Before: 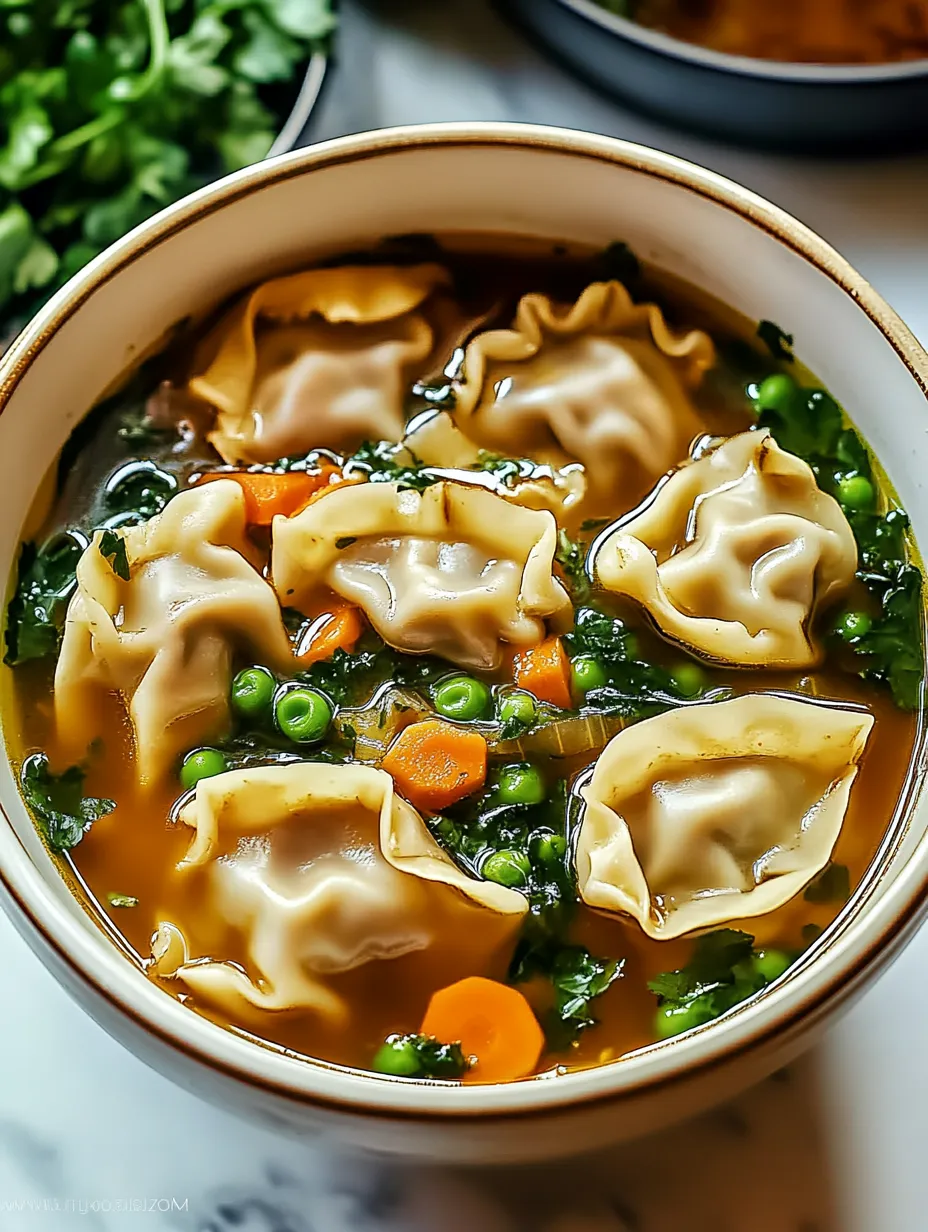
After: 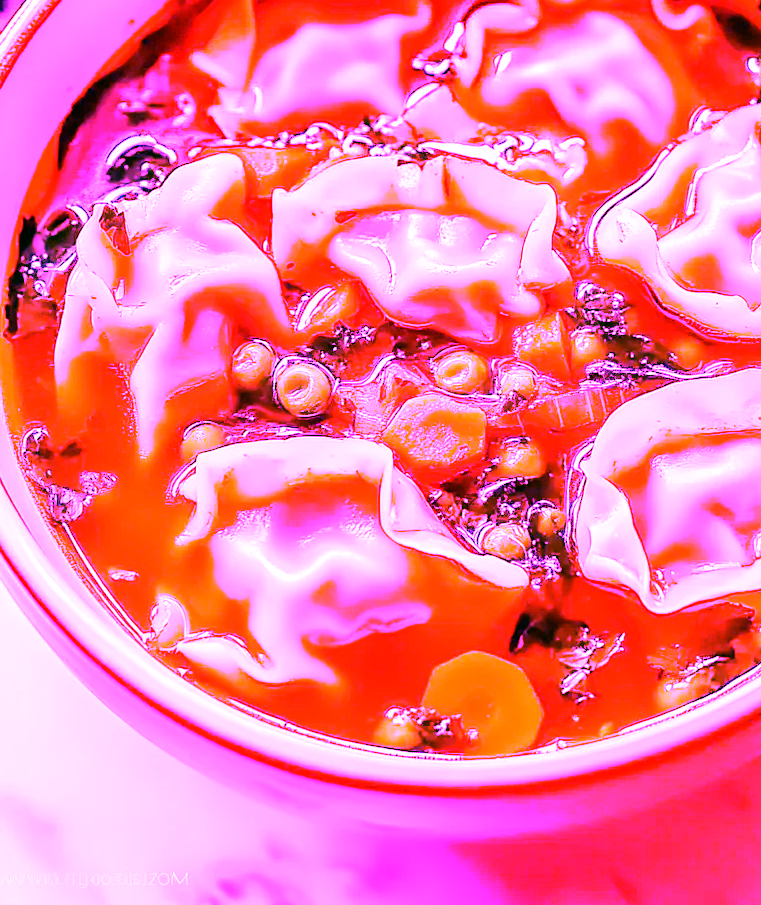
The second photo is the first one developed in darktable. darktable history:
white balance: red 8, blue 8
crop: top 26.531%, right 17.959%
